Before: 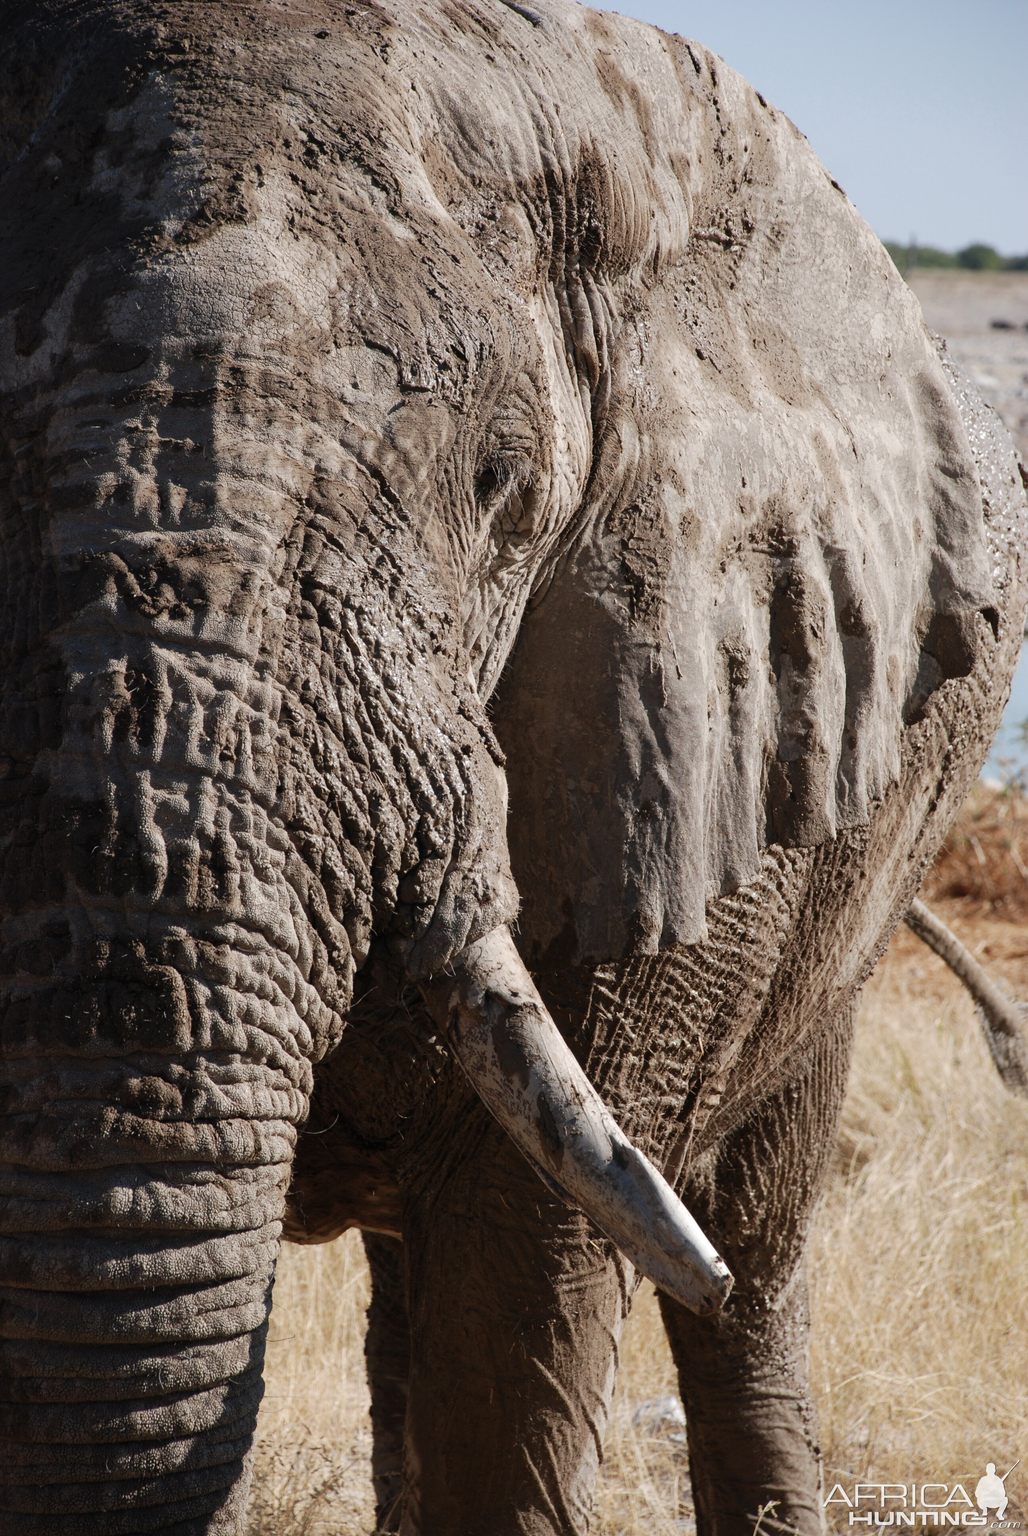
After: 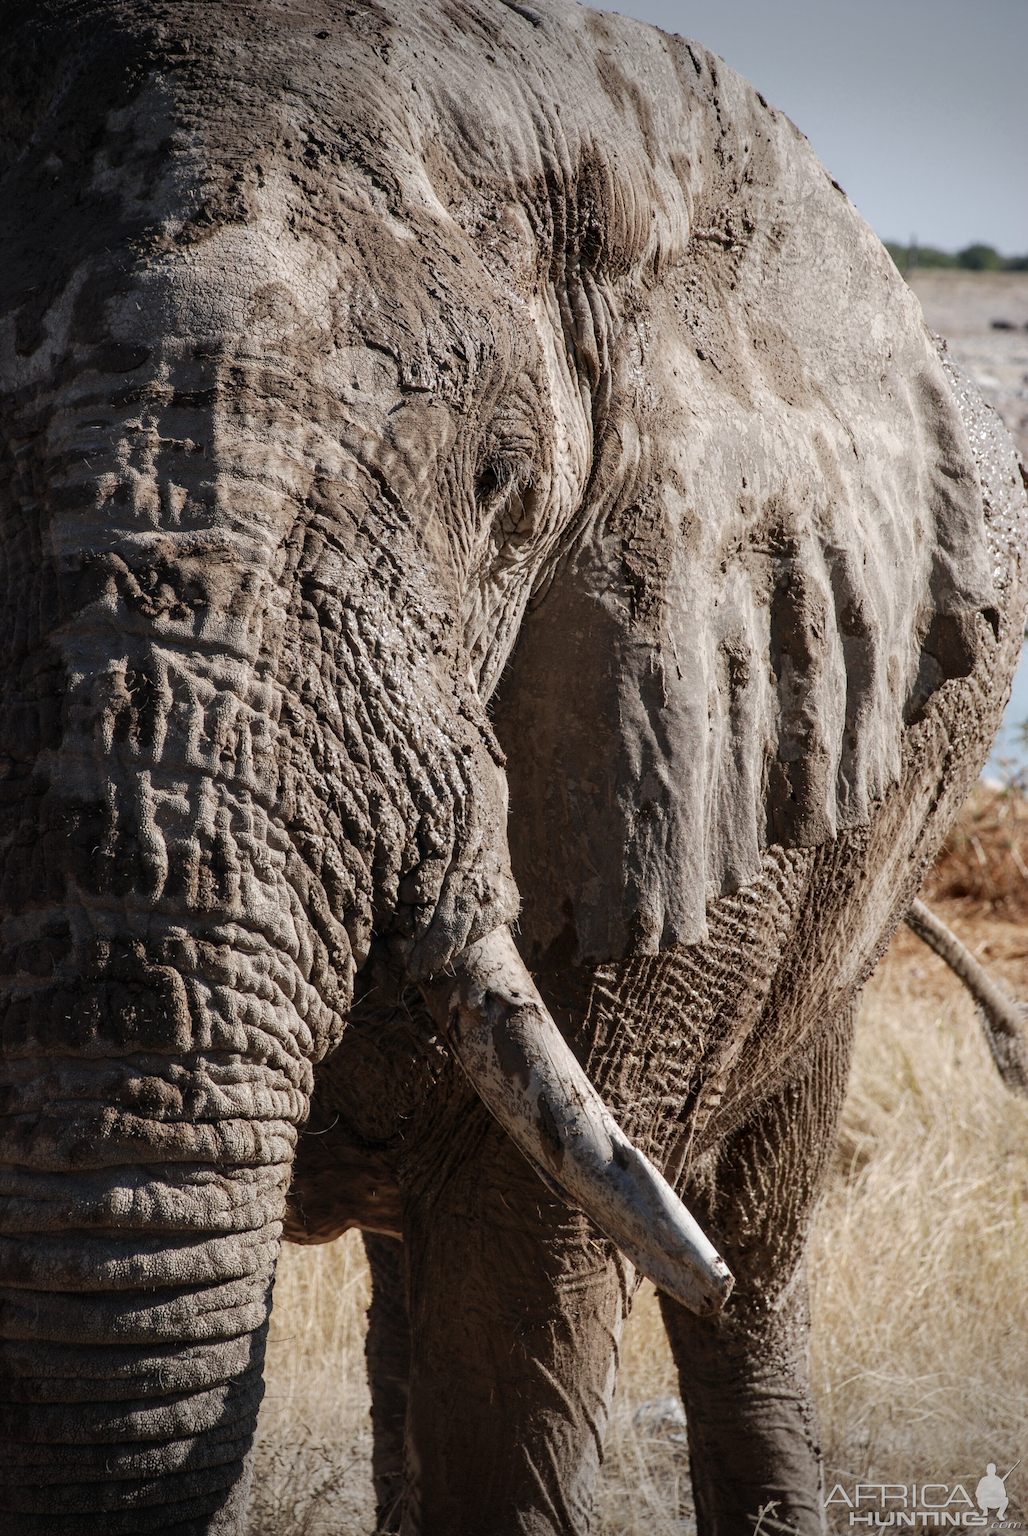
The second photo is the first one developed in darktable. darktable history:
vignetting: fall-off start 100%, brightness -0.406, saturation -0.3, width/height ratio 1.324, dithering 8-bit output, unbound false
local contrast: on, module defaults
